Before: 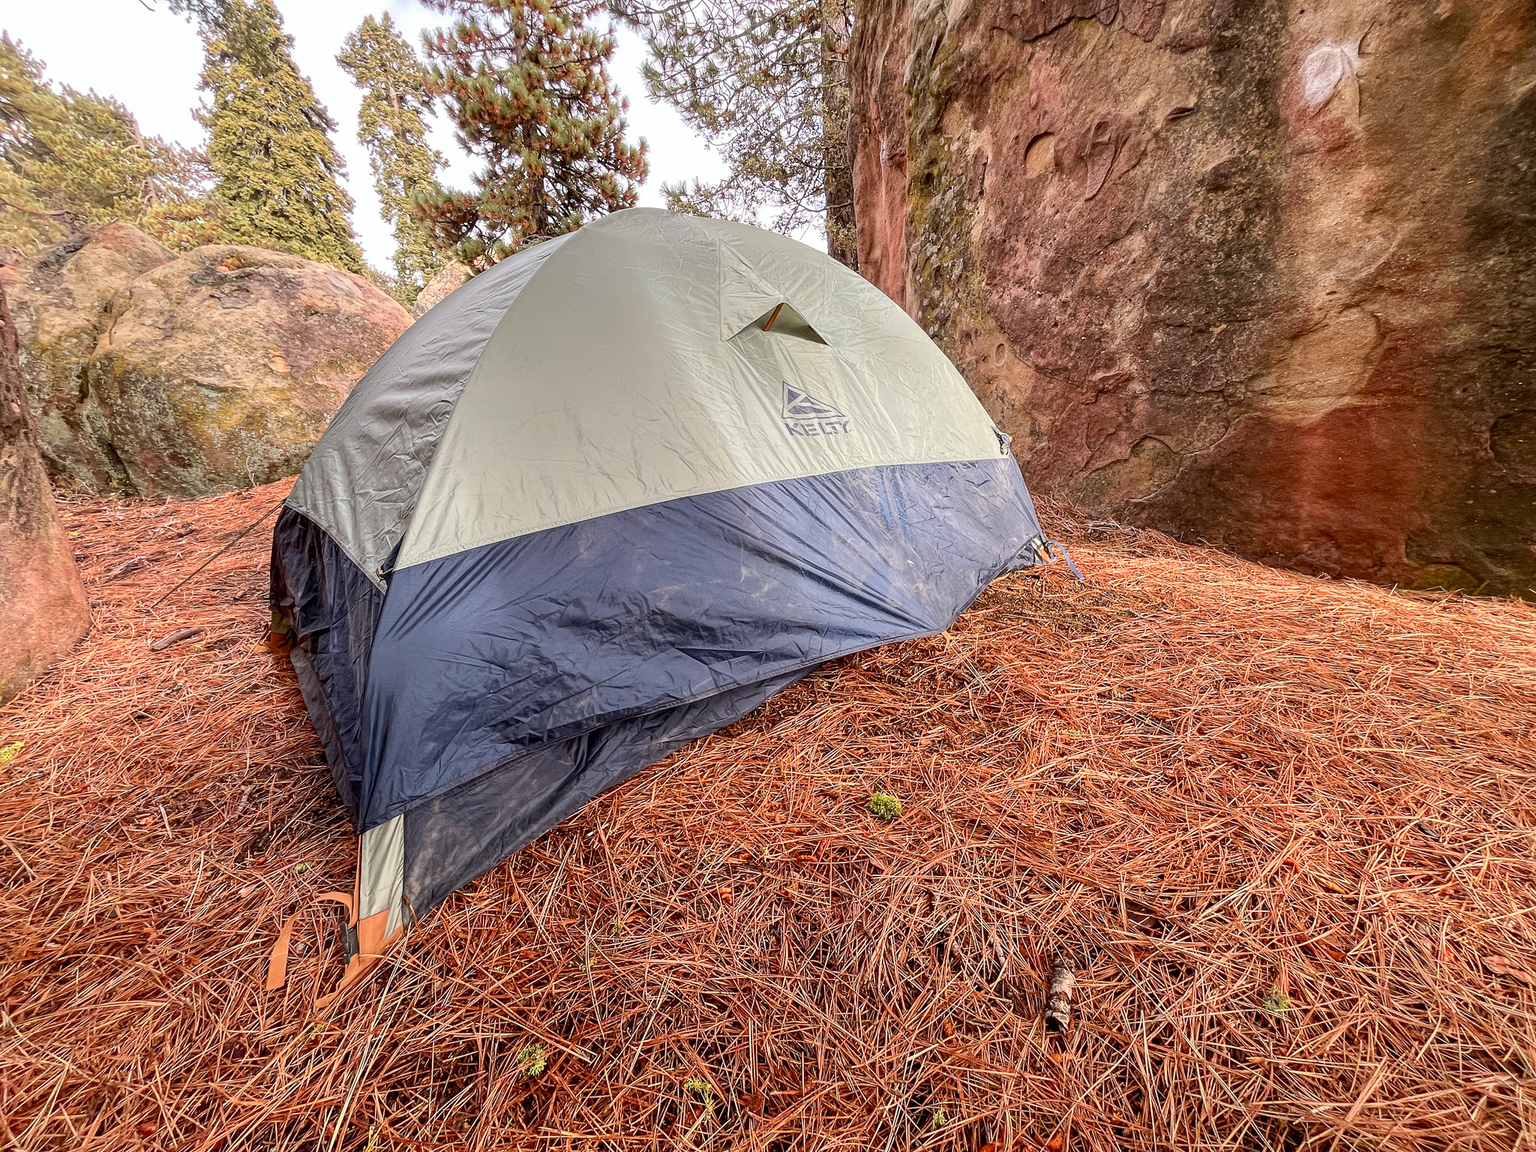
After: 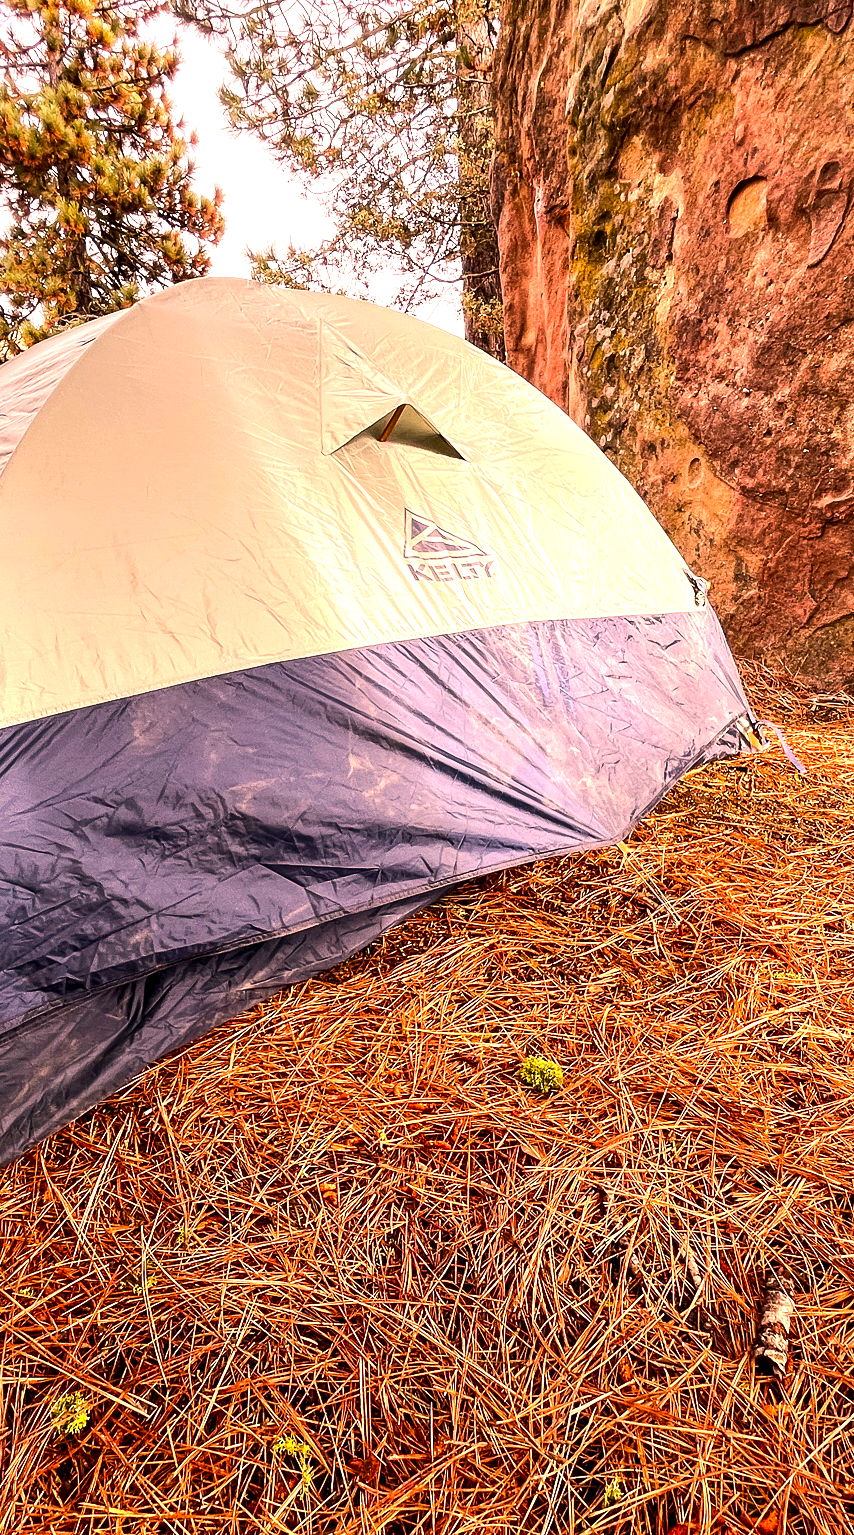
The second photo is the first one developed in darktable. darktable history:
shadows and highlights: shadows -11.95, white point adjustment 3.99, highlights 28.43
color correction: highlights a* 21.94, highlights b* 21.48
color balance rgb: highlights gain › luminance 14.98%, perceptual saturation grading › global saturation 29.573%, perceptual brilliance grading › highlights 18.116%, perceptual brilliance grading › mid-tones 32.313%, perceptual brilliance grading › shadows -31.005%
crop: left 31.221%, right 27.064%
